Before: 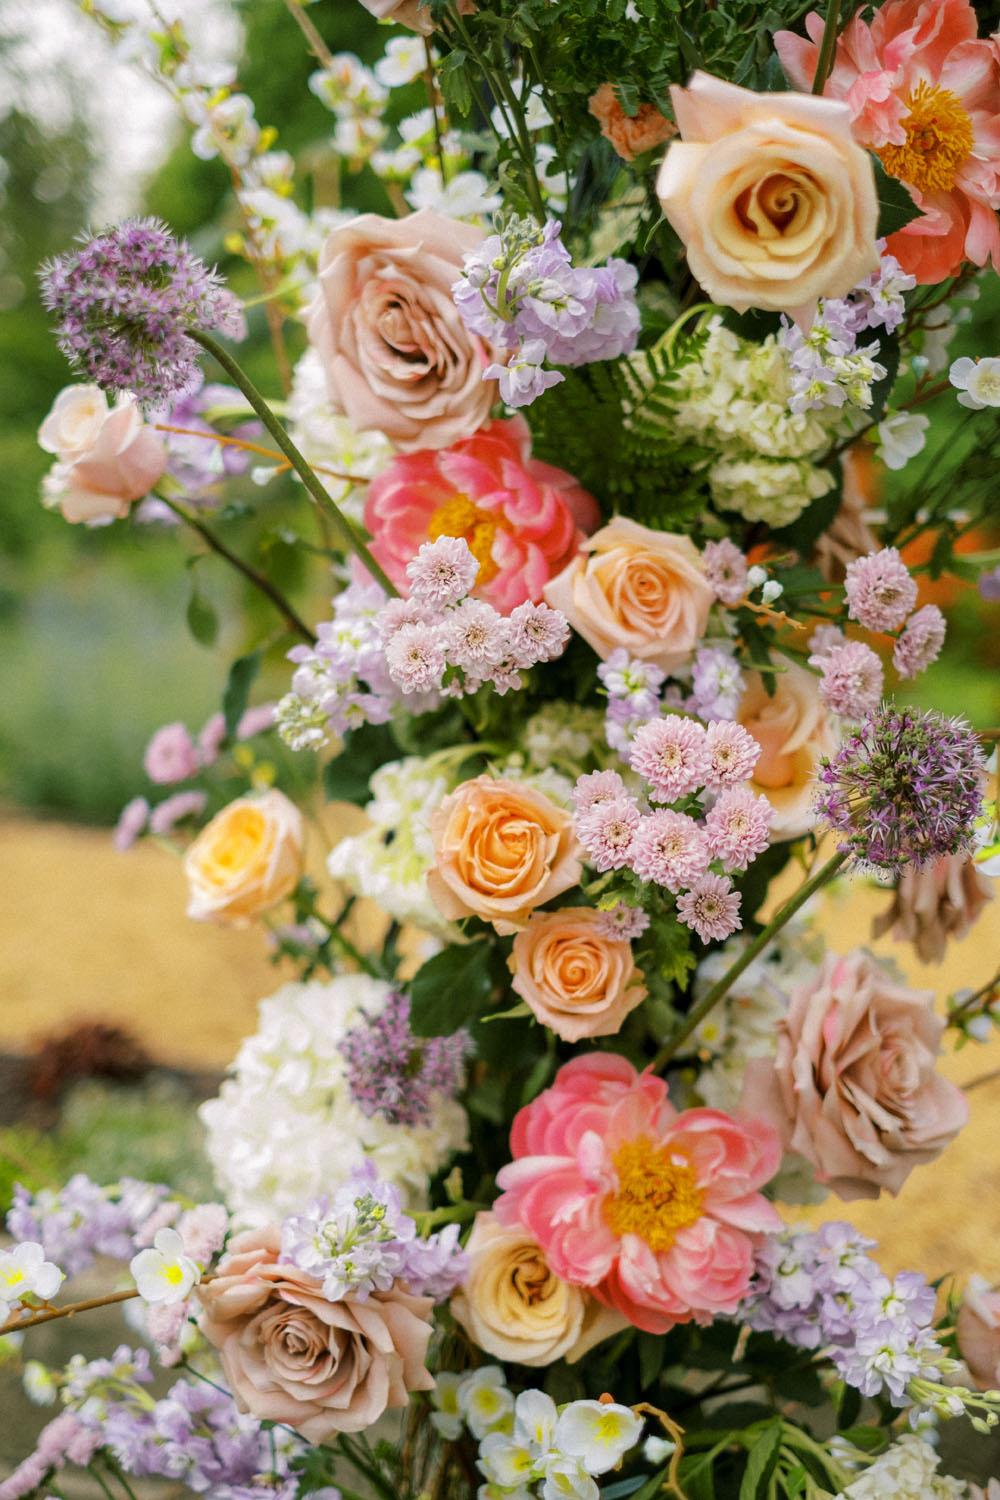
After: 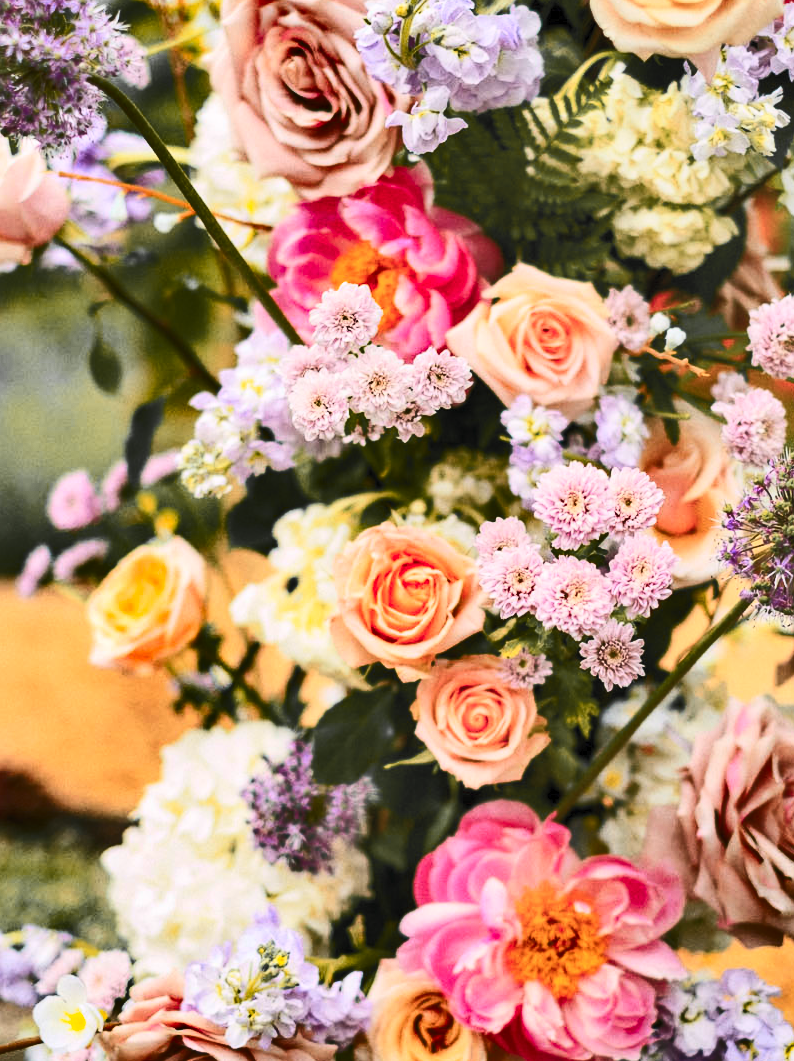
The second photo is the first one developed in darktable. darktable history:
color zones: curves: ch1 [(0.29, 0.492) (0.373, 0.185) (0.509, 0.481)]; ch2 [(0.25, 0.462) (0.749, 0.457)], mix 40.67%
crop: left 9.712%, top 16.928%, right 10.845%, bottom 12.332%
contrast brightness saturation: contrast 0.39, brightness 0.53
shadows and highlights: shadows 20.91, highlights -82.73, soften with gaussian
